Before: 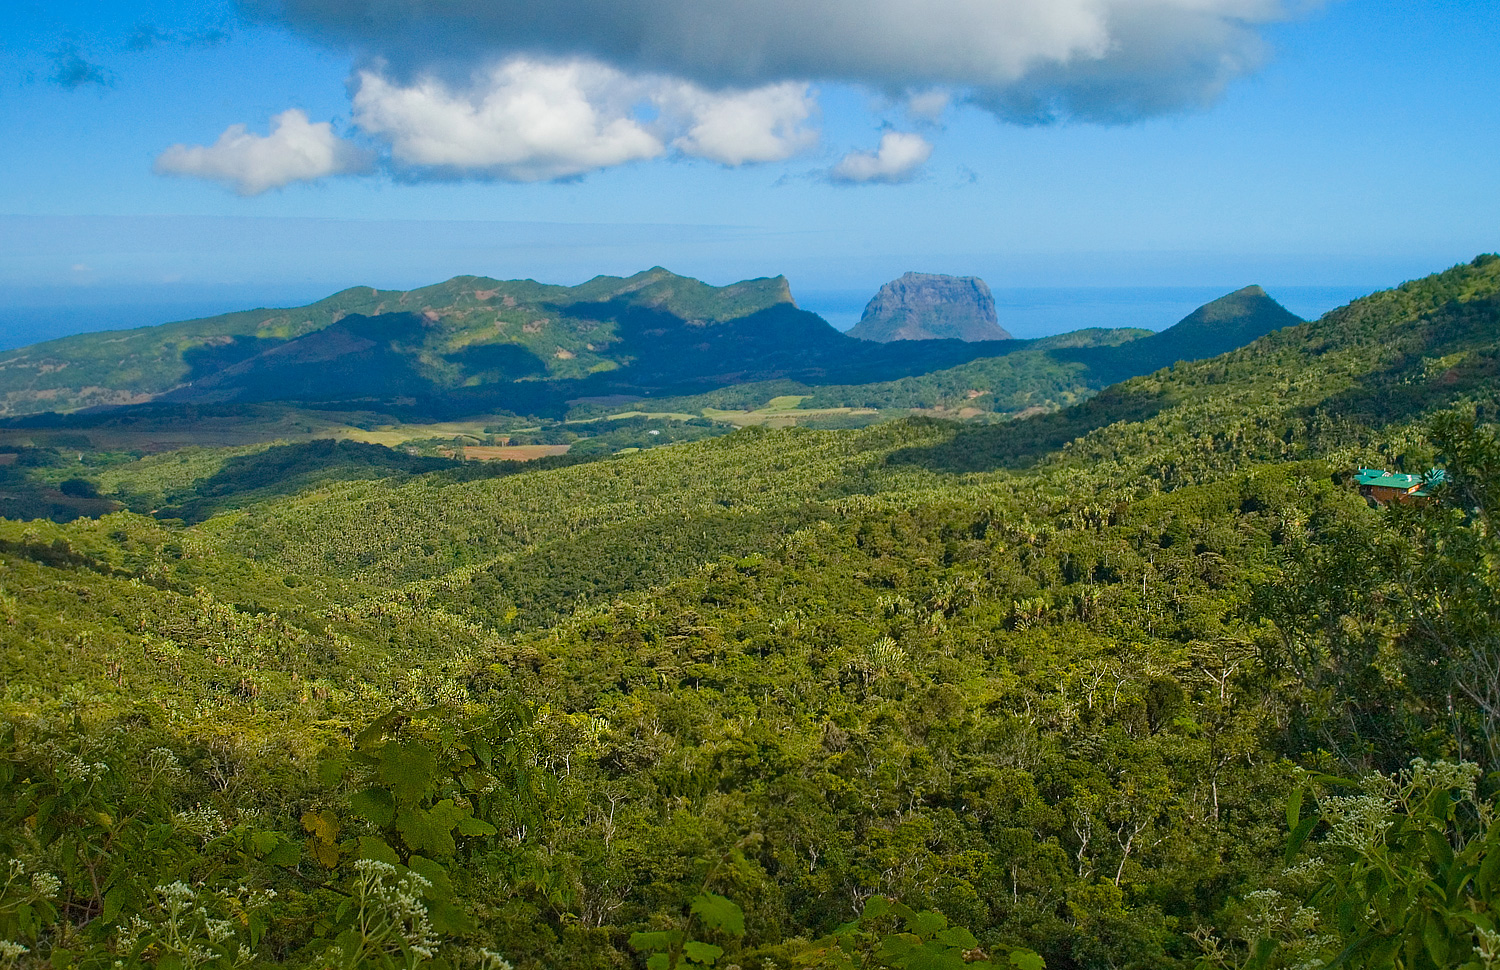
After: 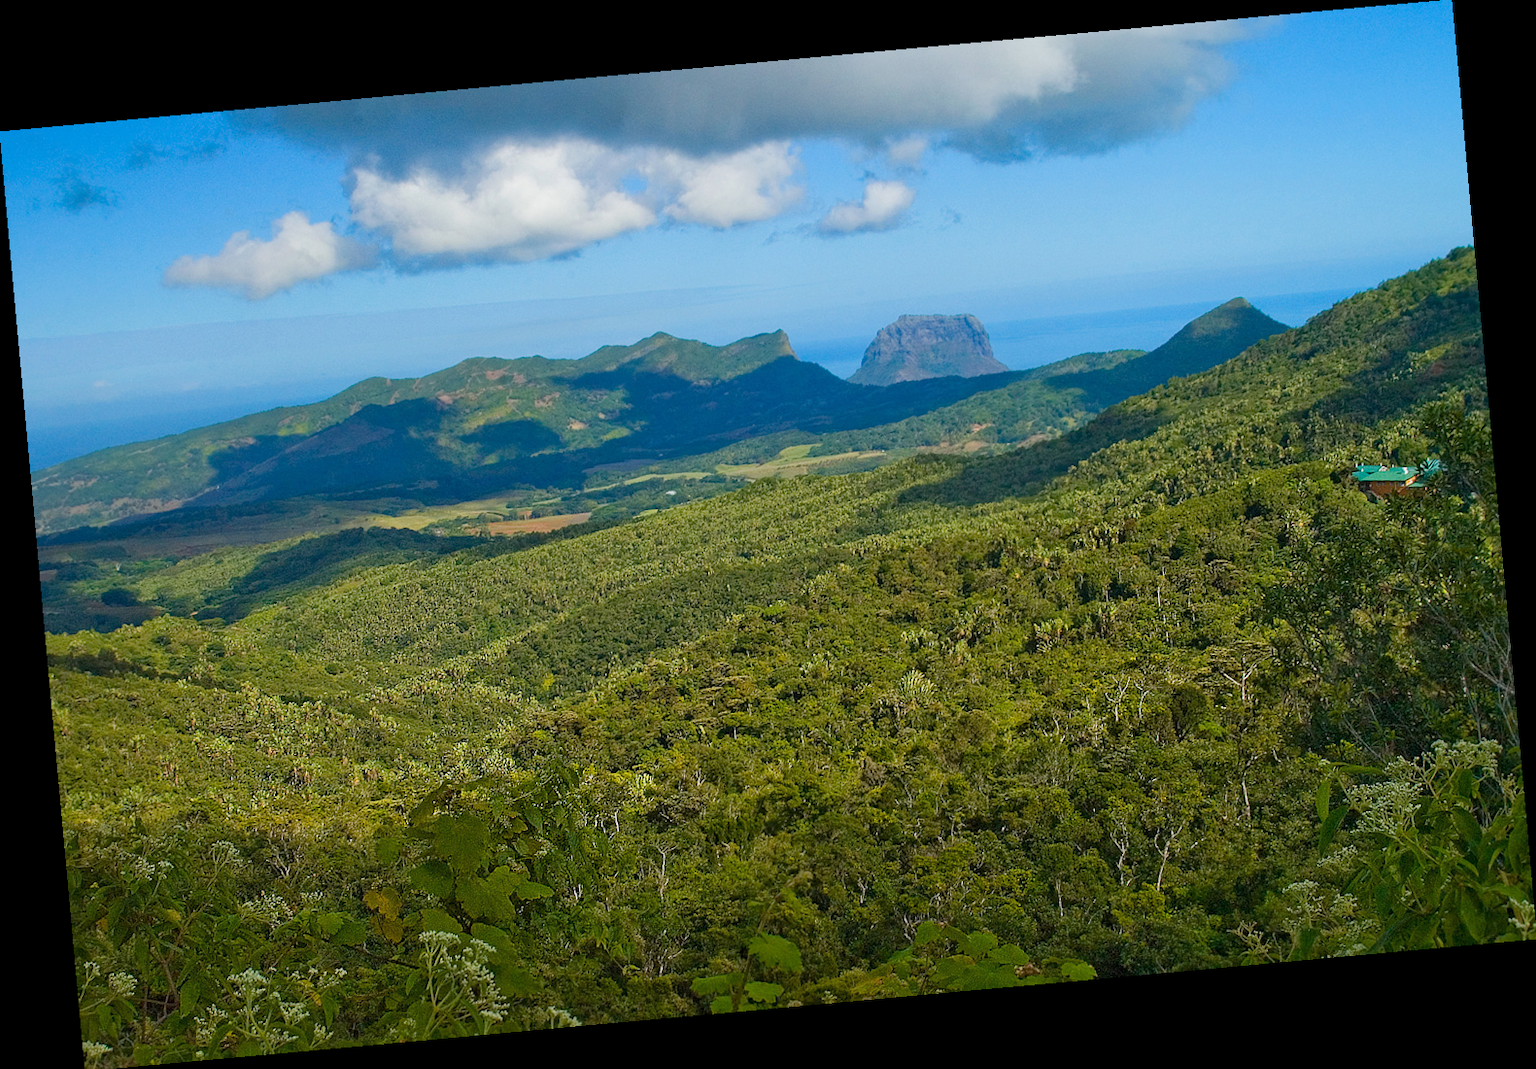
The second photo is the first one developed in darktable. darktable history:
rotate and perspective: rotation -5.2°, automatic cropping off
exposure: exposure -0.01 EV, compensate highlight preservation false
